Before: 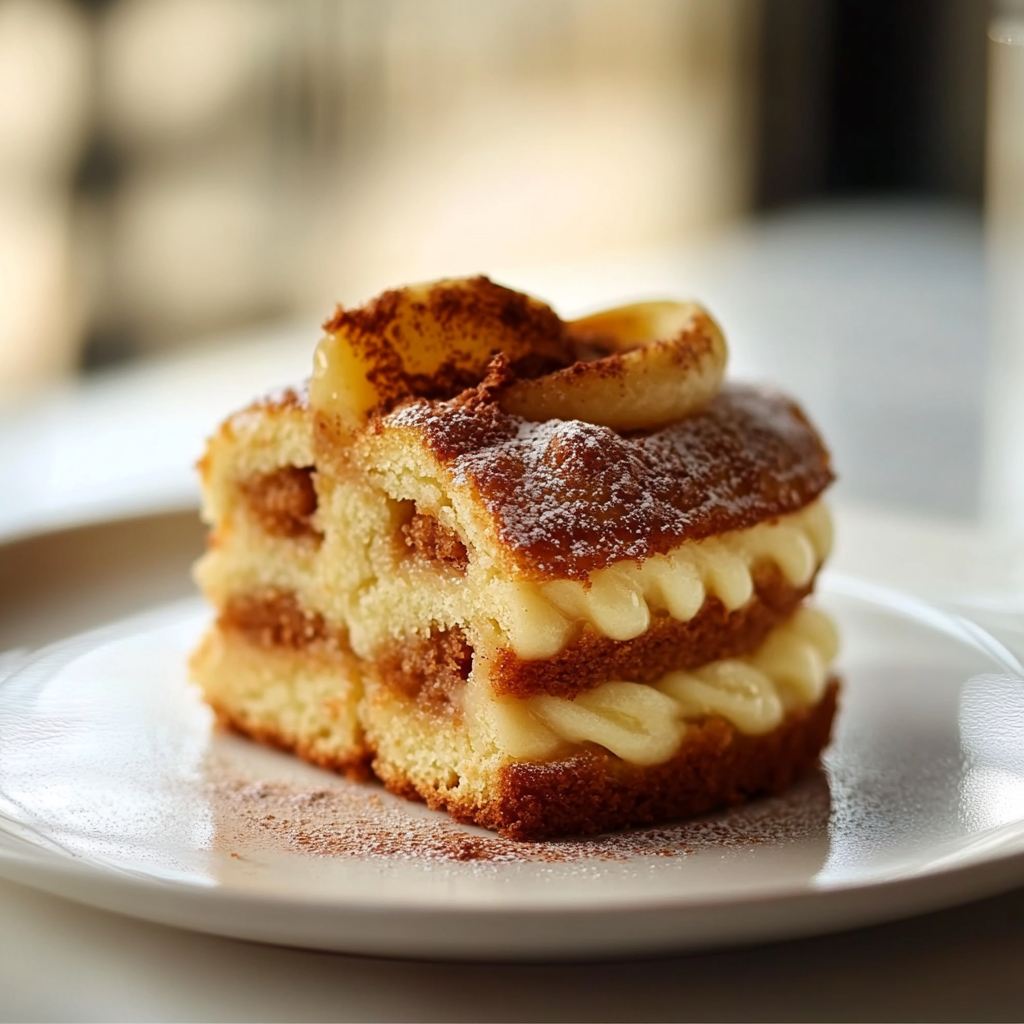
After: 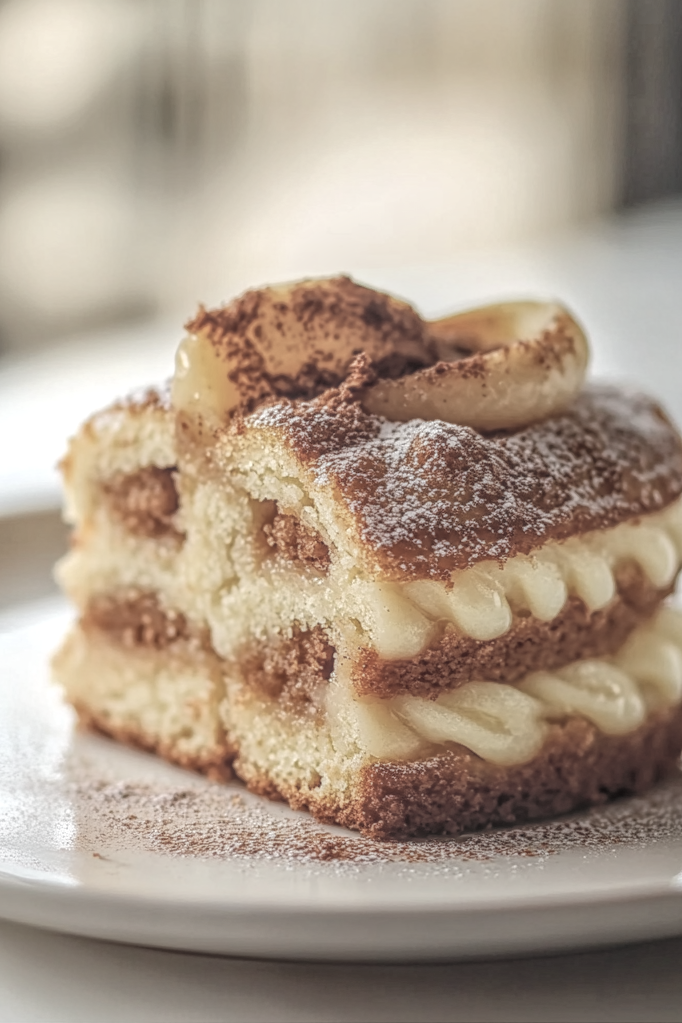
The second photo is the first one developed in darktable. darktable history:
white balance: red 1, blue 1
local contrast: highlights 20%, shadows 30%, detail 200%, midtone range 0.2
contrast brightness saturation: brightness 0.18, saturation -0.5
crop and rotate: left 13.537%, right 19.796%
